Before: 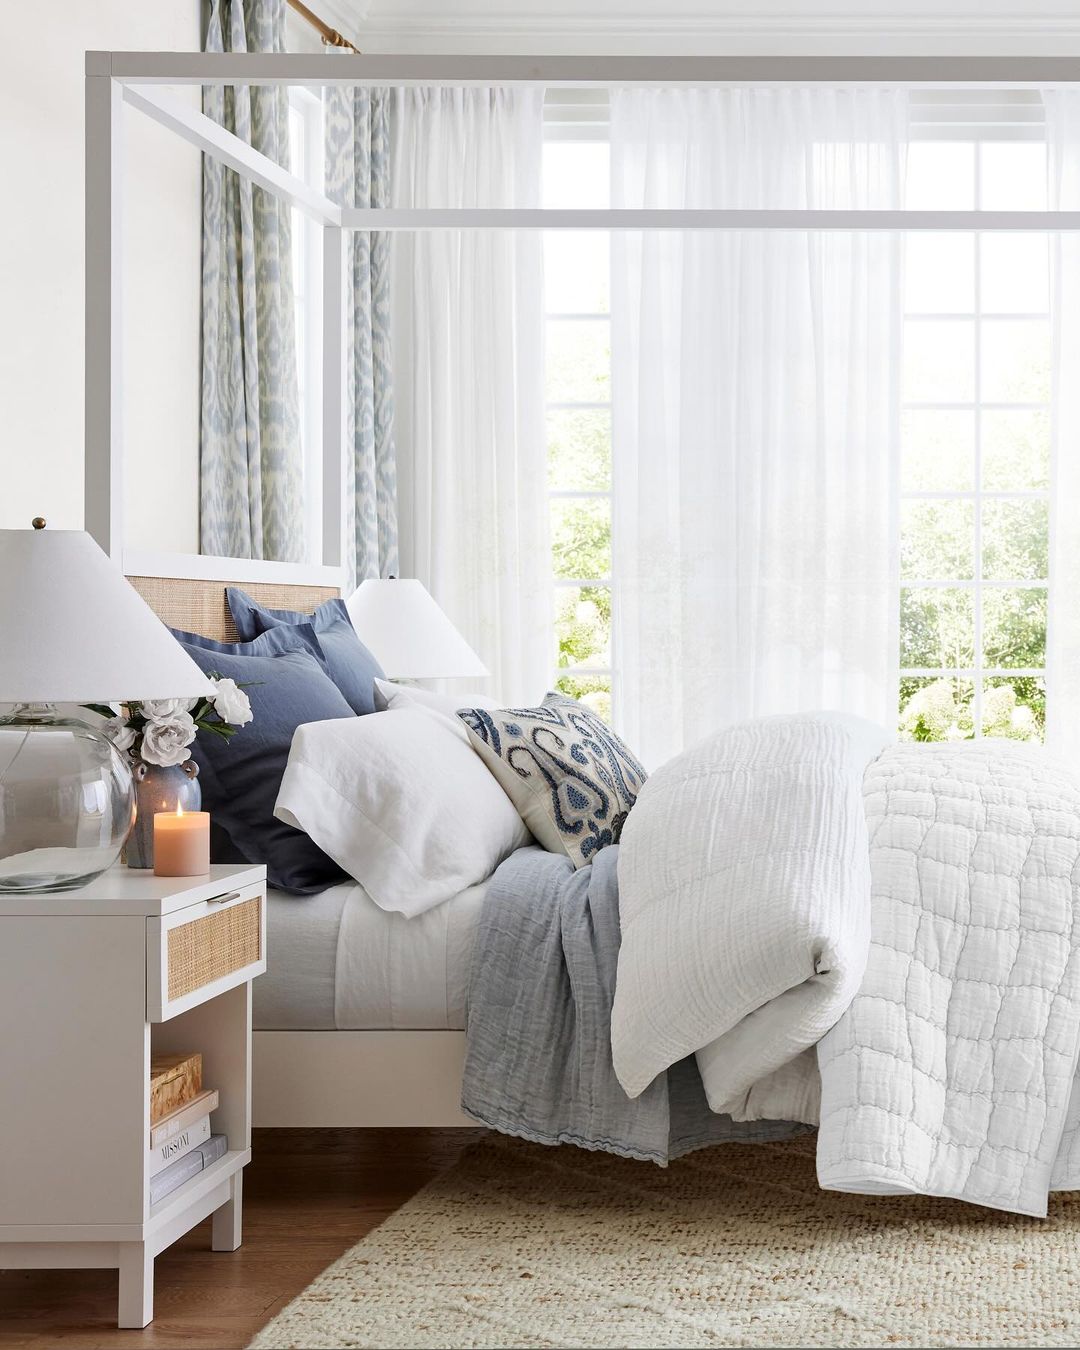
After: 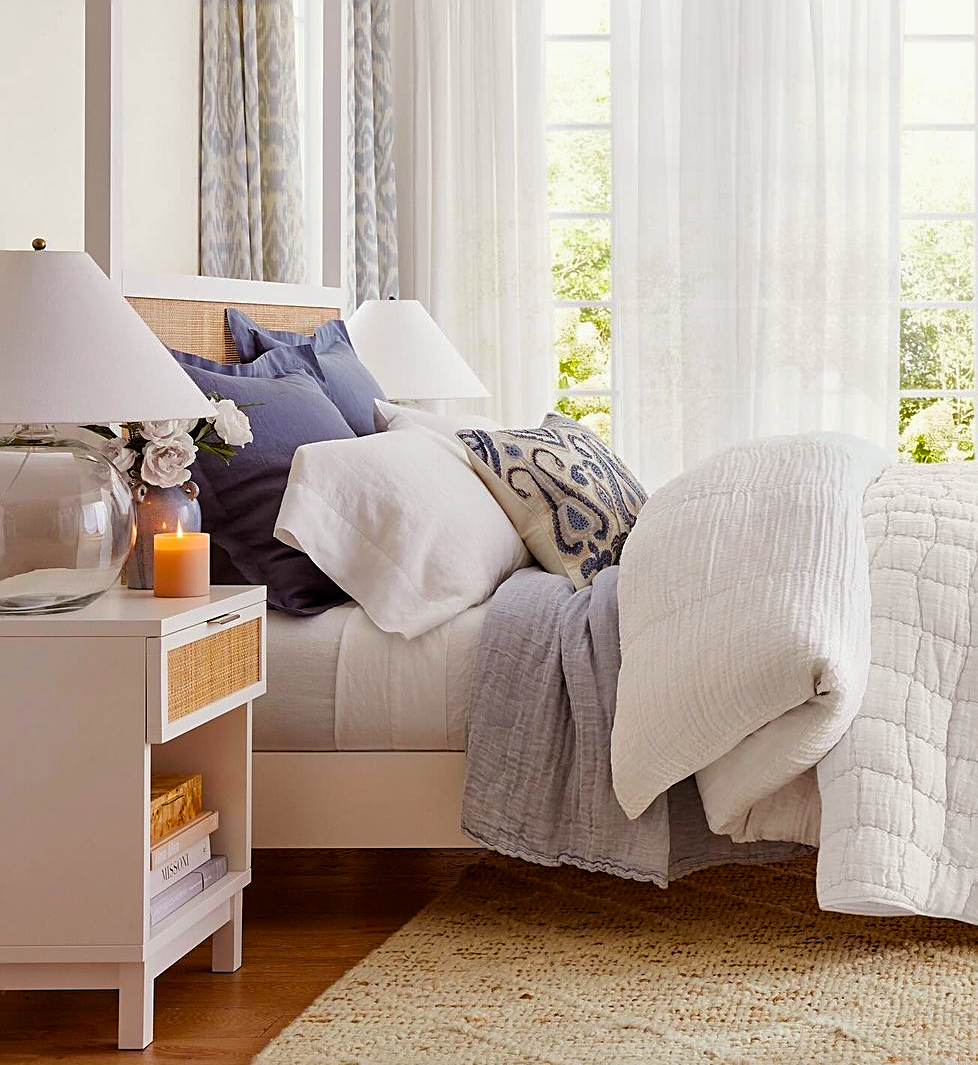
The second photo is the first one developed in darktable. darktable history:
sharpen: on, module defaults
shadows and highlights: shadows -20.01, white point adjustment -1.82, highlights -34.92, highlights color adjustment 40.41%
color balance rgb: power › chroma 1.558%, power › hue 26.39°, perceptual saturation grading › global saturation 38.833%
crop: top 20.722%, right 9.377%, bottom 0.32%
